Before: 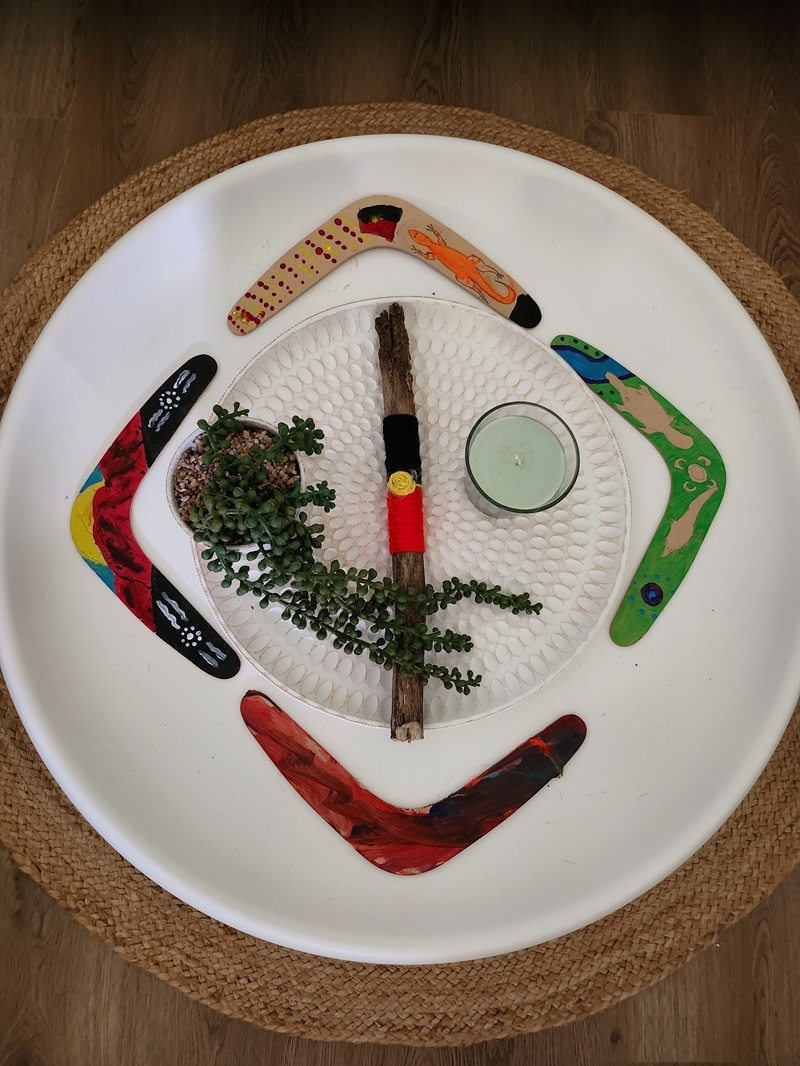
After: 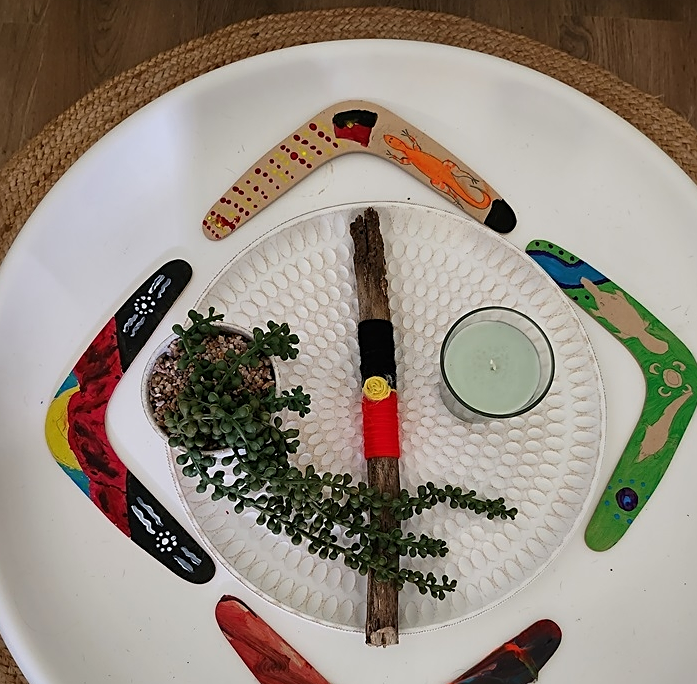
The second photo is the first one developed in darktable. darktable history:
crop: left 3.137%, top 8.922%, right 9.633%, bottom 26.823%
sharpen: on, module defaults
